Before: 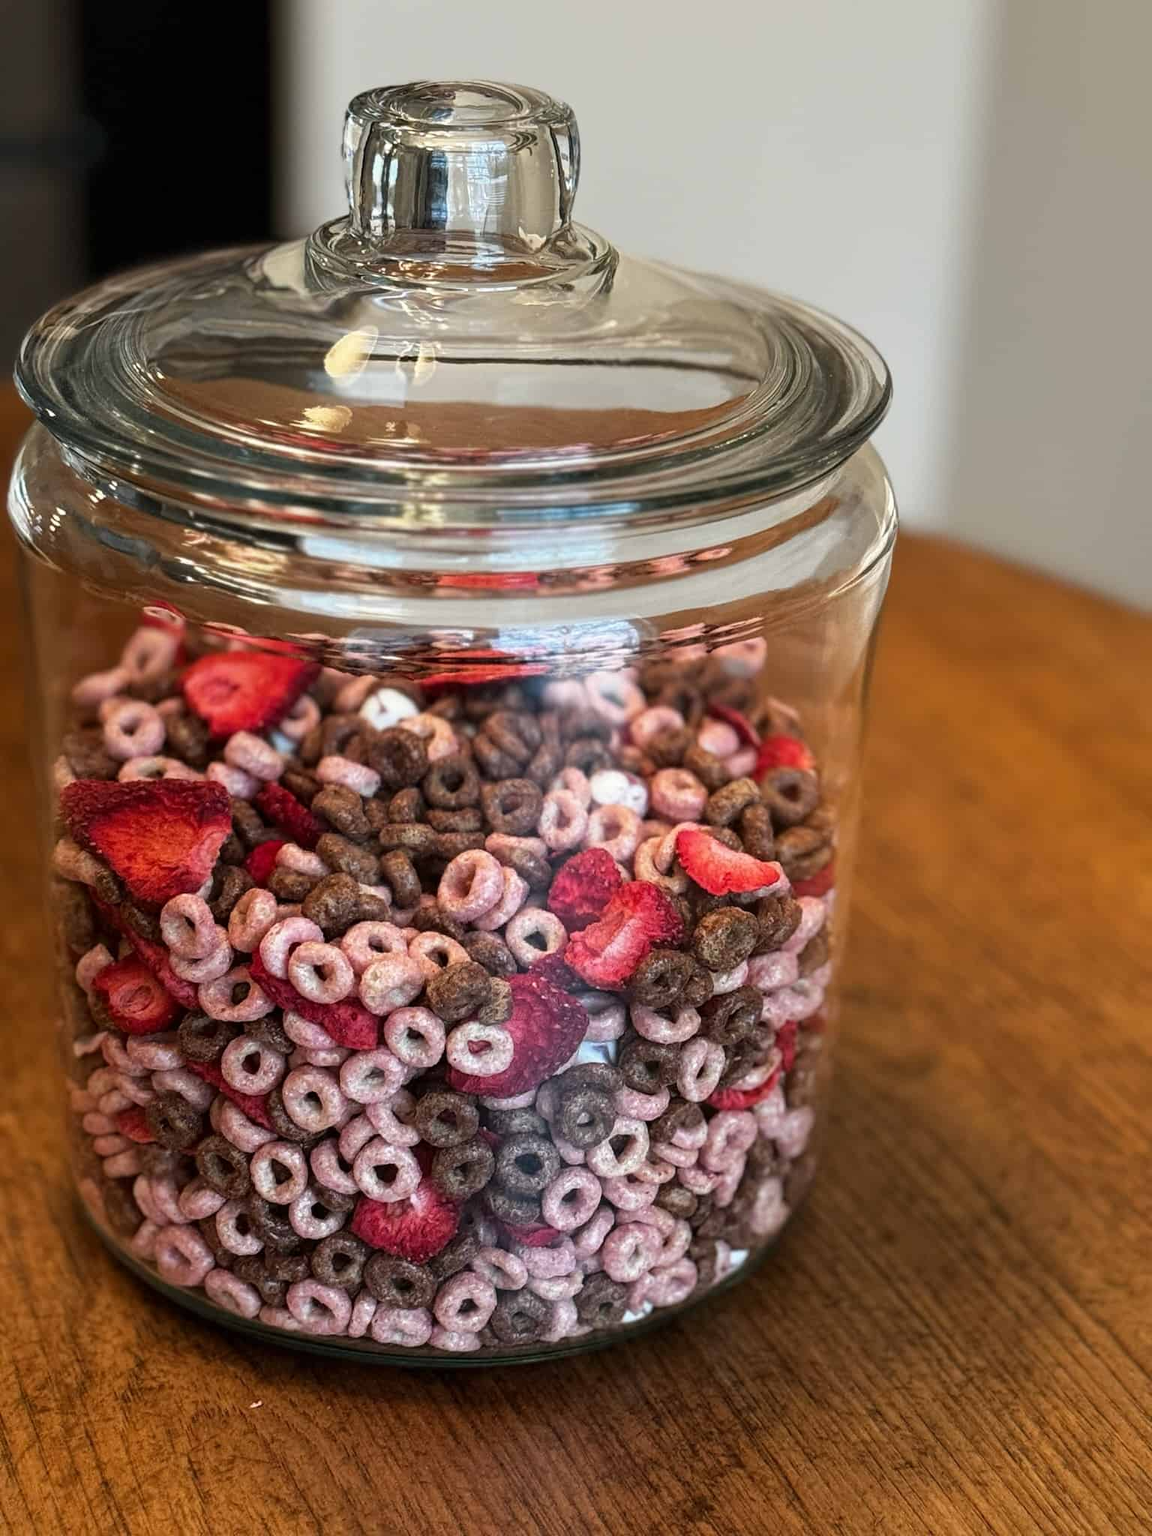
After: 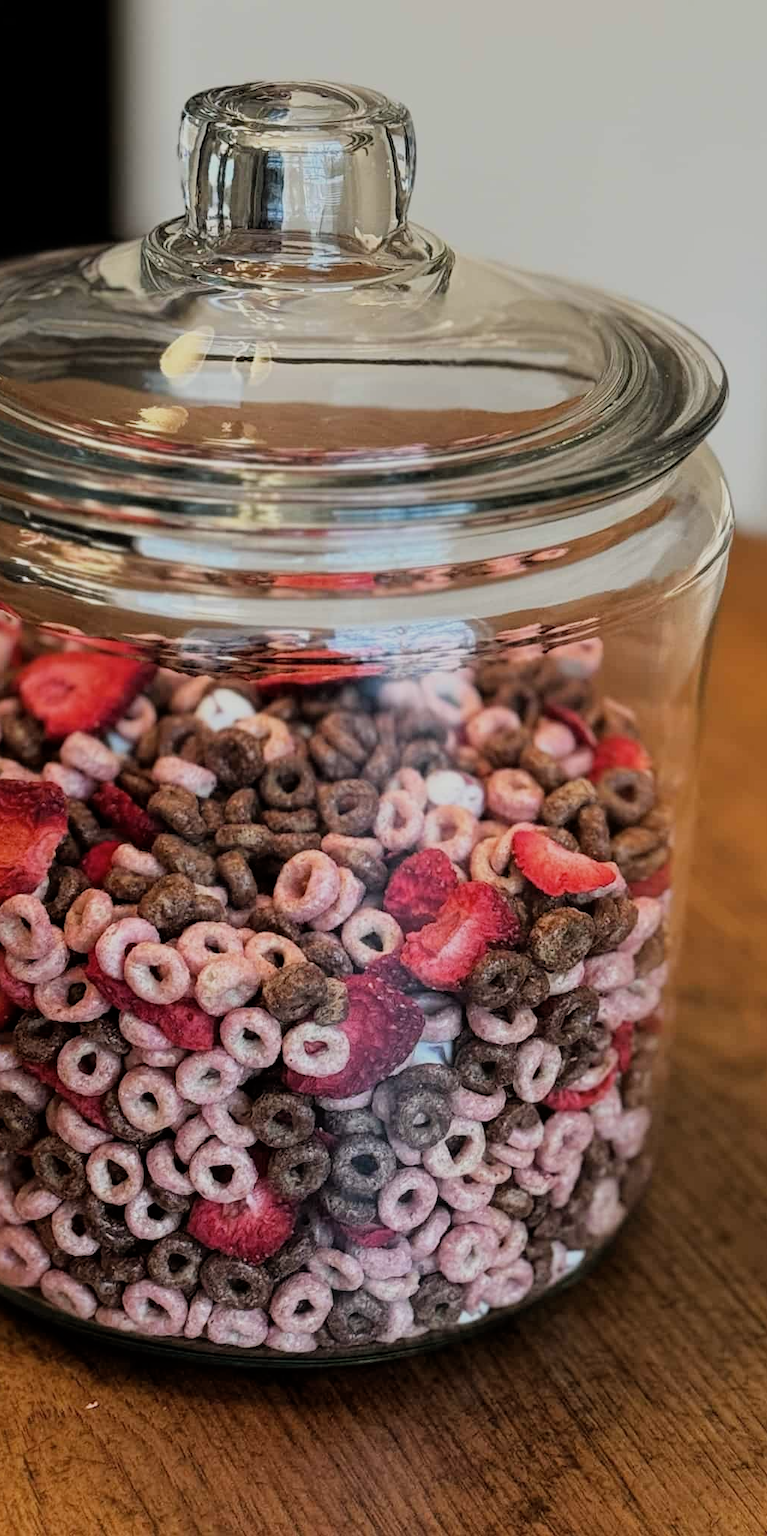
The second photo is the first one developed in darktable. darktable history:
contrast brightness saturation: saturation -0.05
crop and rotate: left 14.292%, right 19.041%
filmic rgb: black relative exposure -7.65 EV, white relative exposure 4.56 EV, hardness 3.61, color science v6 (2022)
